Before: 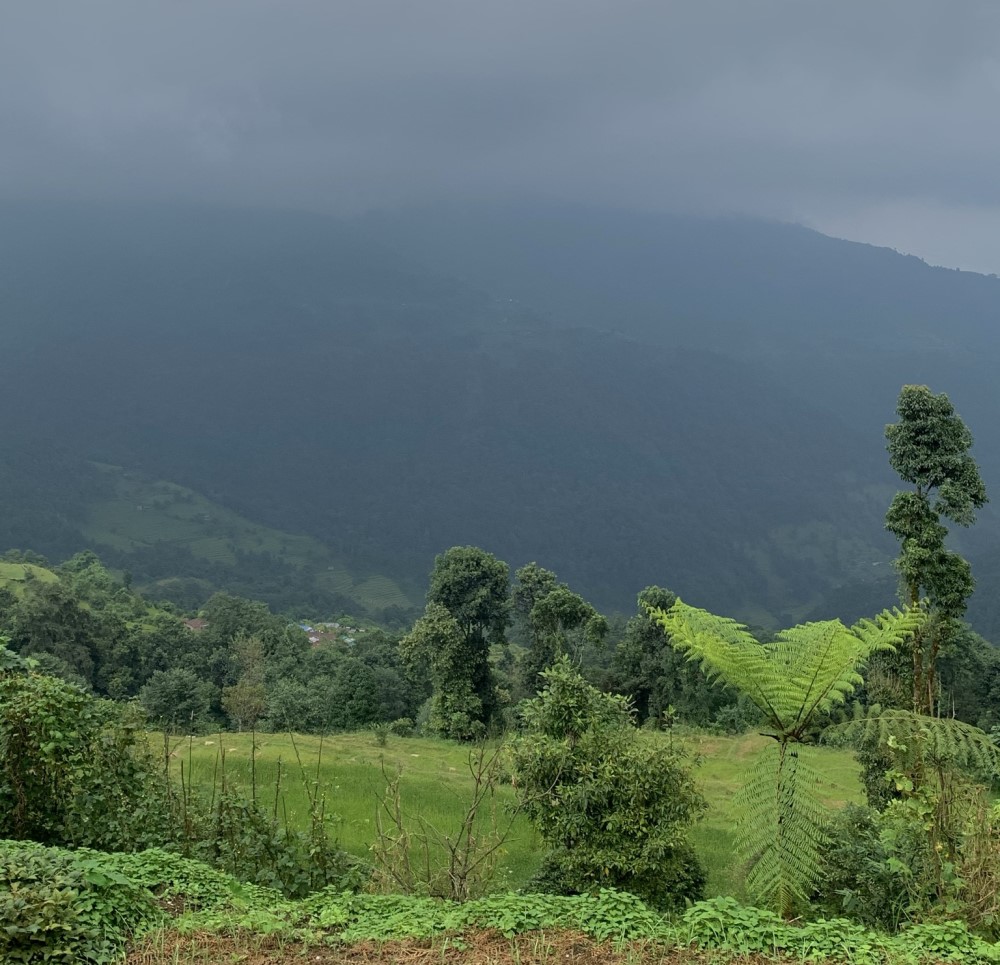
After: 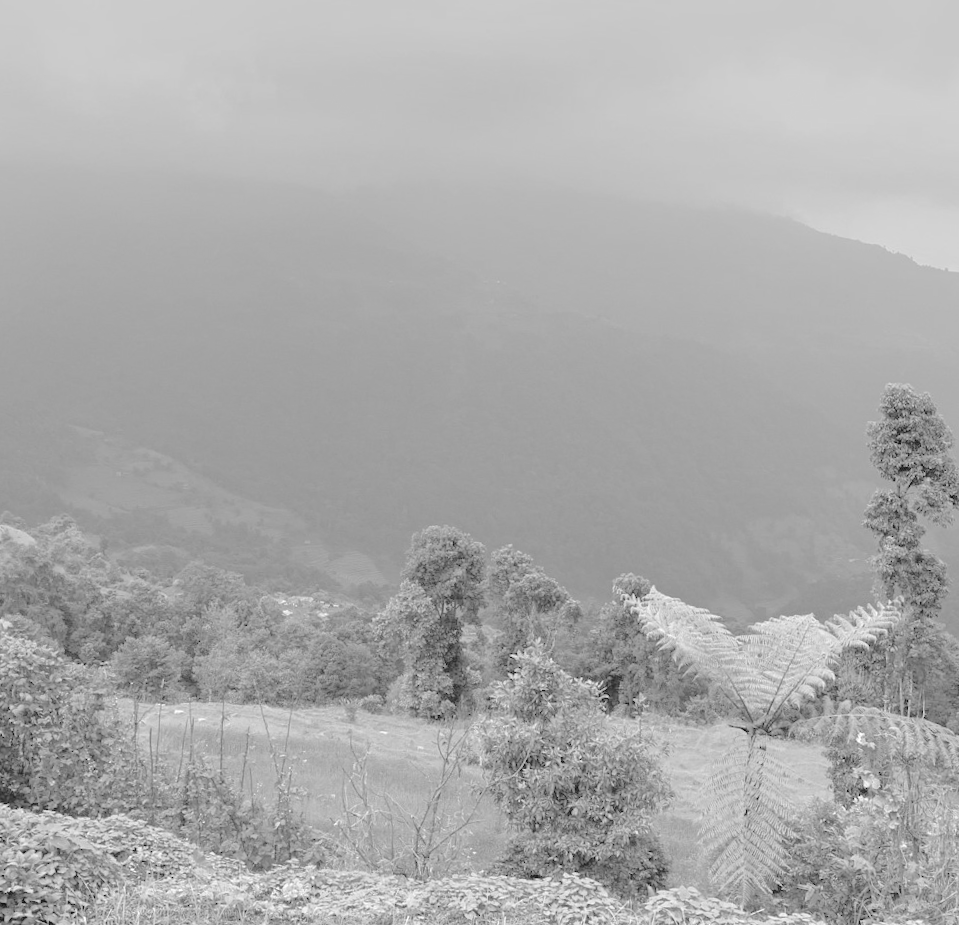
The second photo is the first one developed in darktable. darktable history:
contrast brightness saturation: brightness 0.28
exposure: black level correction 0, exposure 0.7 EV, compensate exposure bias true, compensate highlight preservation false
color correction: highlights a* 21.88, highlights b* 22.25
crop and rotate: angle -2.38°
tone curve: curves: ch0 [(0, 0) (0.004, 0.008) (0.077, 0.156) (0.169, 0.29) (0.774, 0.774) (1, 1)], color space Lab, linked channels, preserve colors none
monochrome: on, module defaults
